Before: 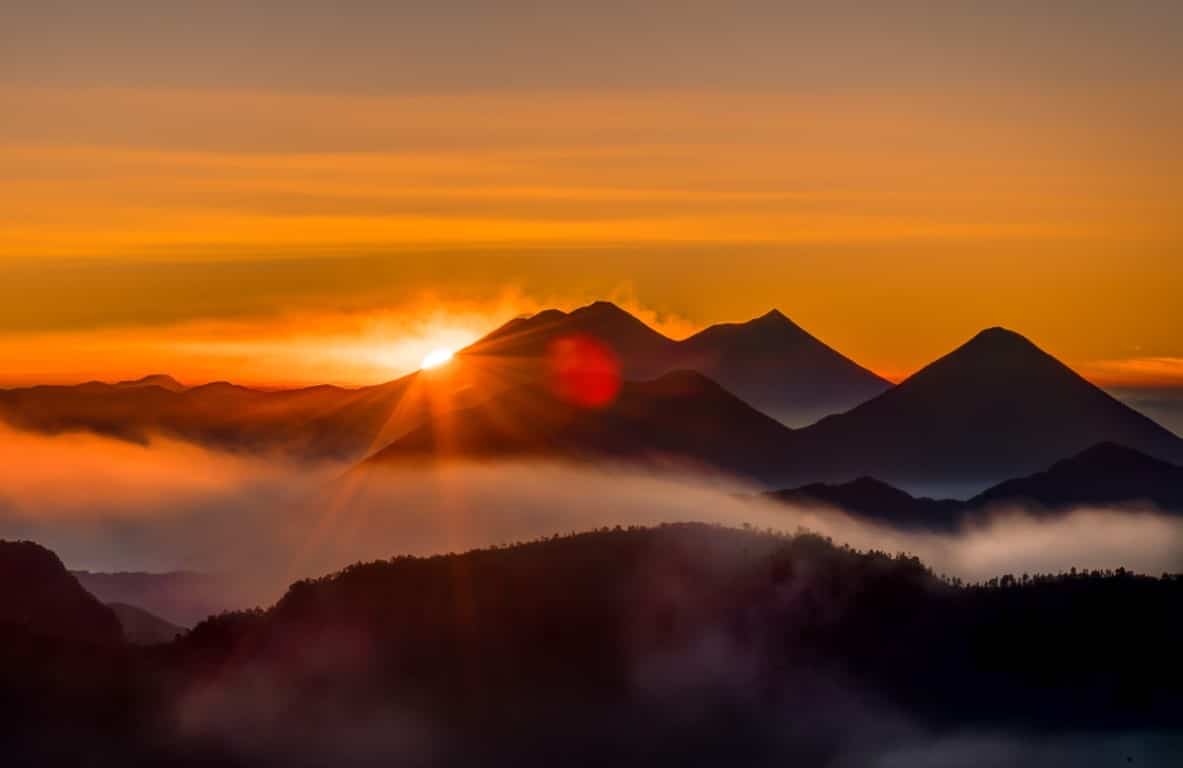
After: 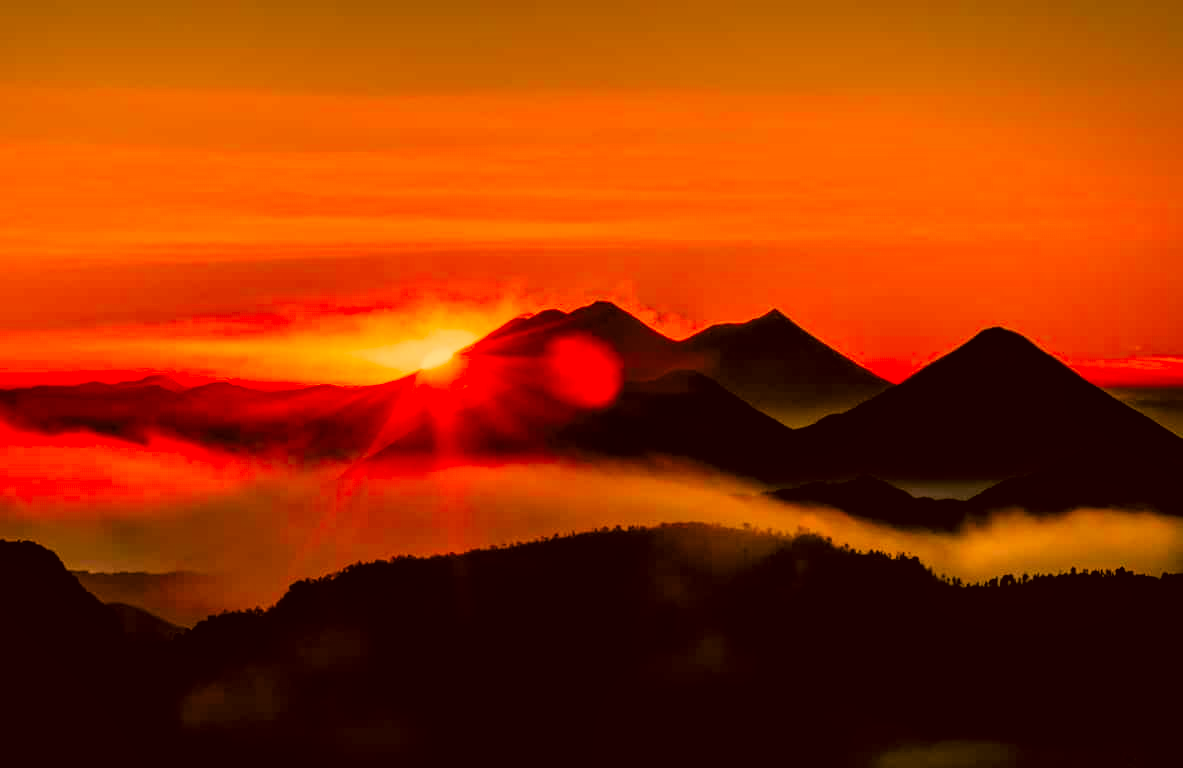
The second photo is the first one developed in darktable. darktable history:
color correction: highlights a* 10.51, highlights b* 30.62, shadows a* 2.77, shadows b* 17.91, saturation 1.76
local contrast: on, module defaults
filmic rgb: black relative exposure -3.96 EV, white relative exposure 3.13 EV, hardness 2.87, preserve chrominance RGB euclidean norm, color science v5 (2021), contrast in shadows safe, contrast in highlights safe
